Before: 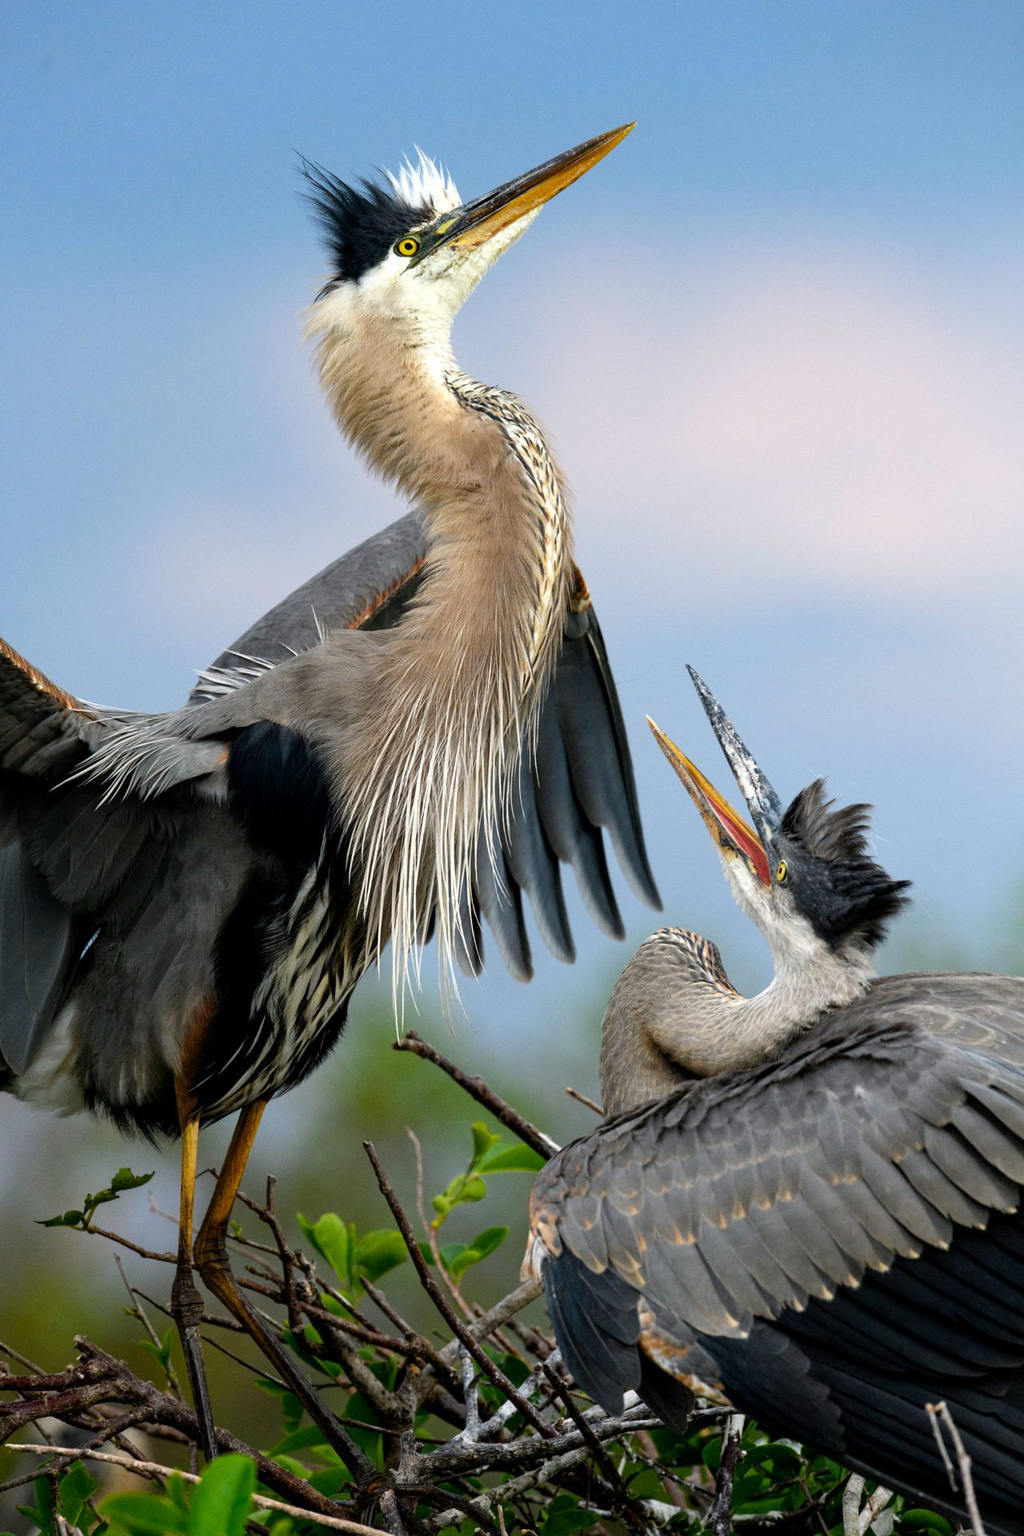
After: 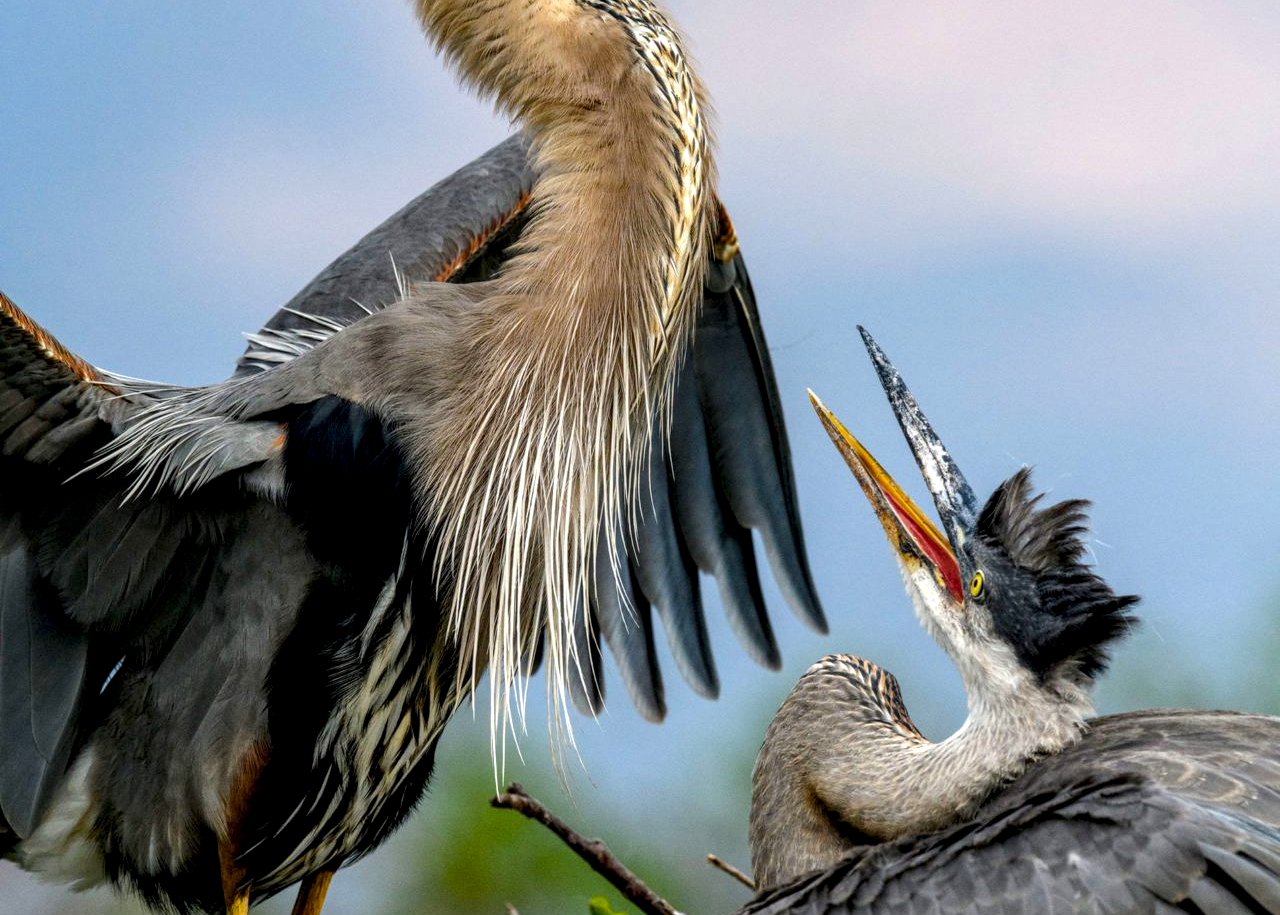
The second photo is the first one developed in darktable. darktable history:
local contrast: highlights 20%, detail 150%
crop and rotate: top 26.318%, bottom 26.013%
color balance rgb: perceptual saturation grading › global saturation 25.259%
